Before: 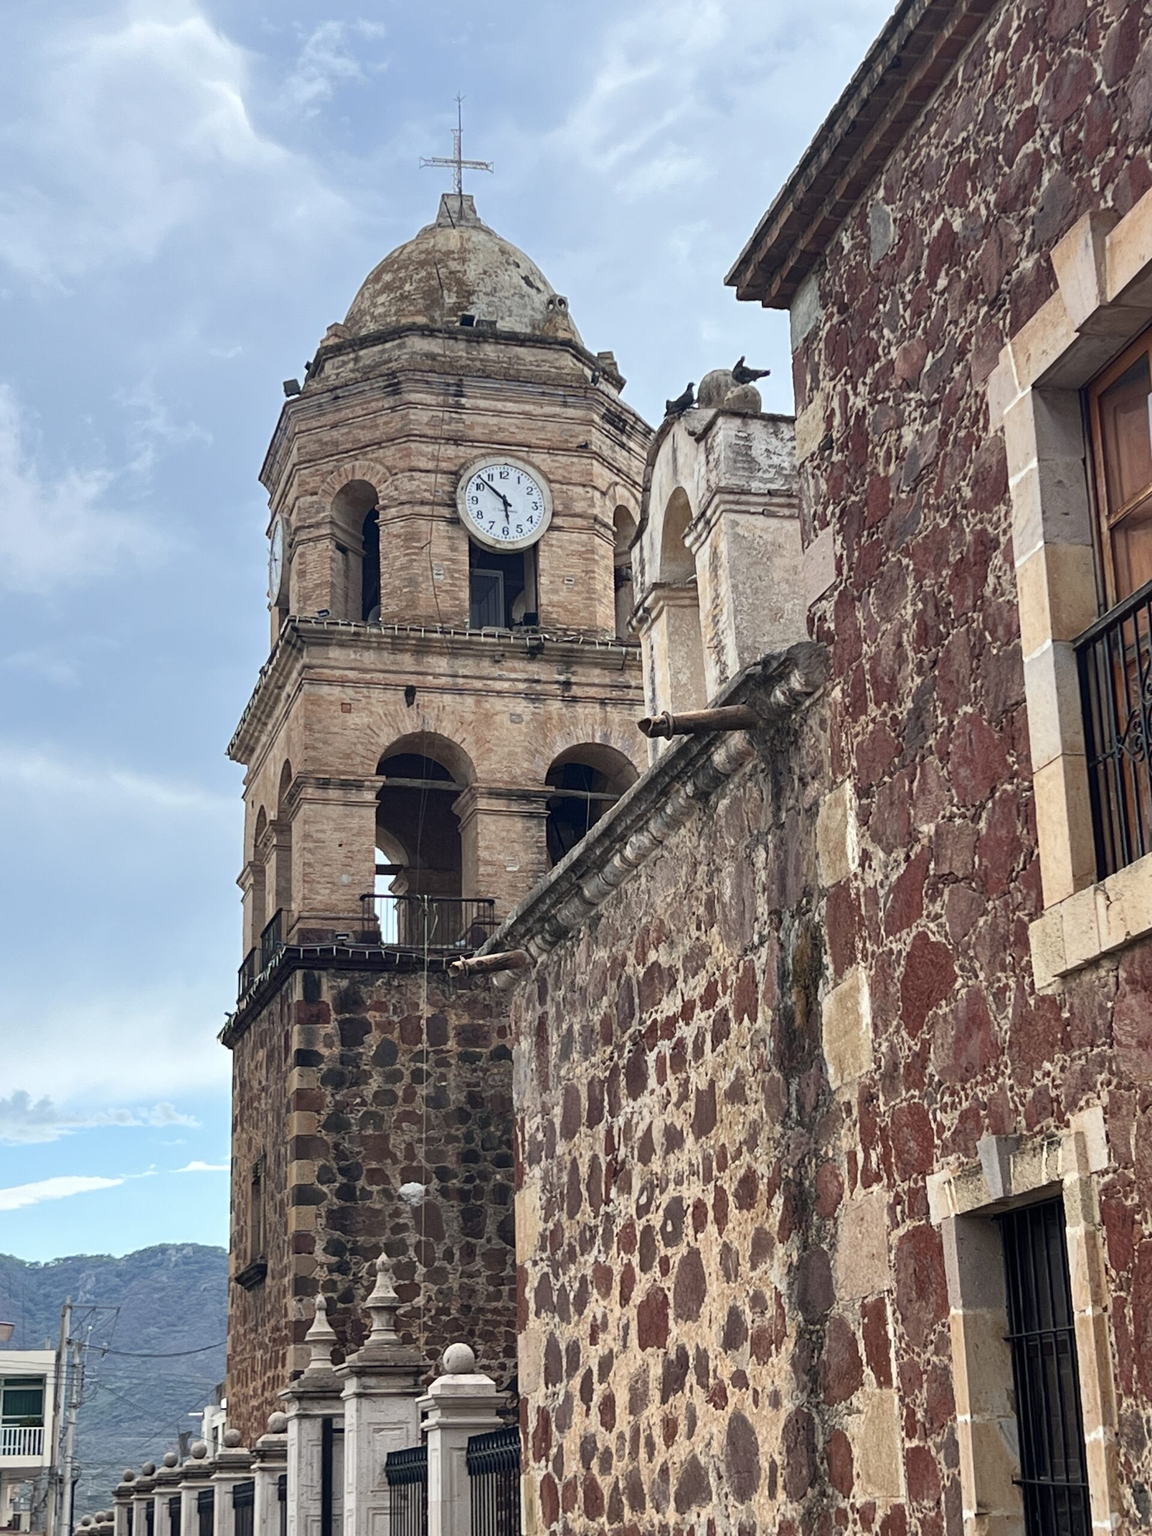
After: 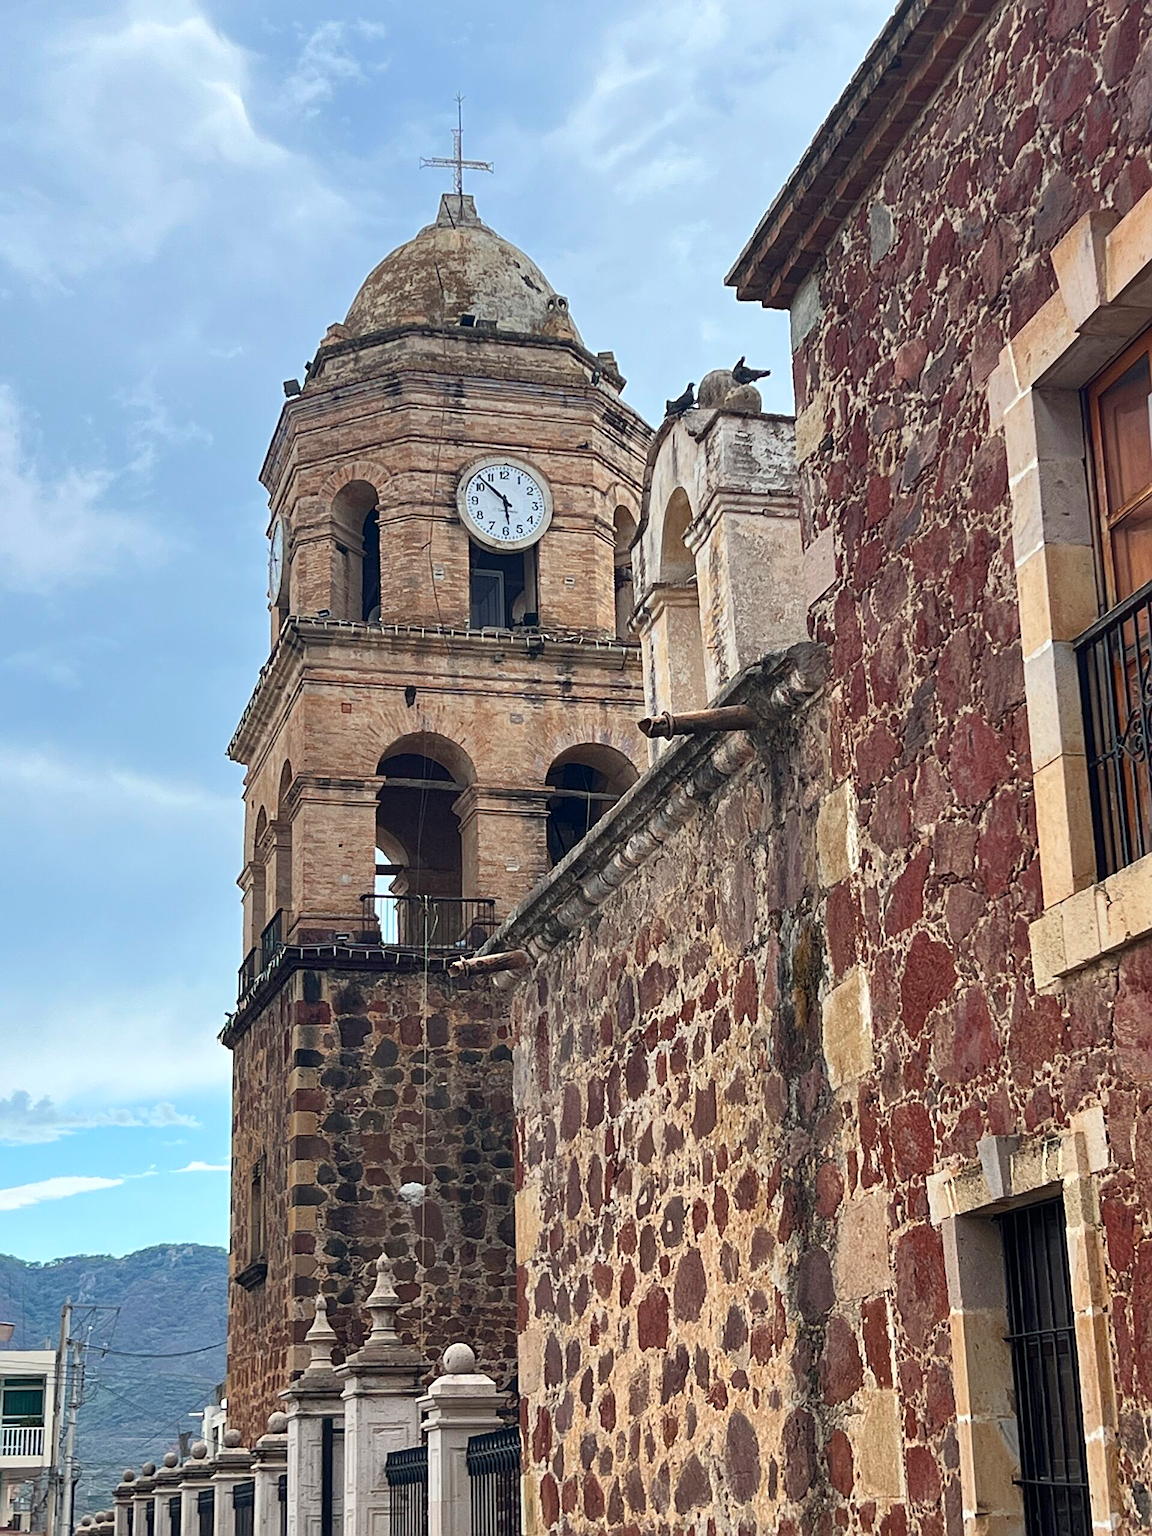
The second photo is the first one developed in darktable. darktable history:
color balance rgb: perceptual saturation grading › global saturation 20%, global vibrance 10%
sharpen: on, module defaults
